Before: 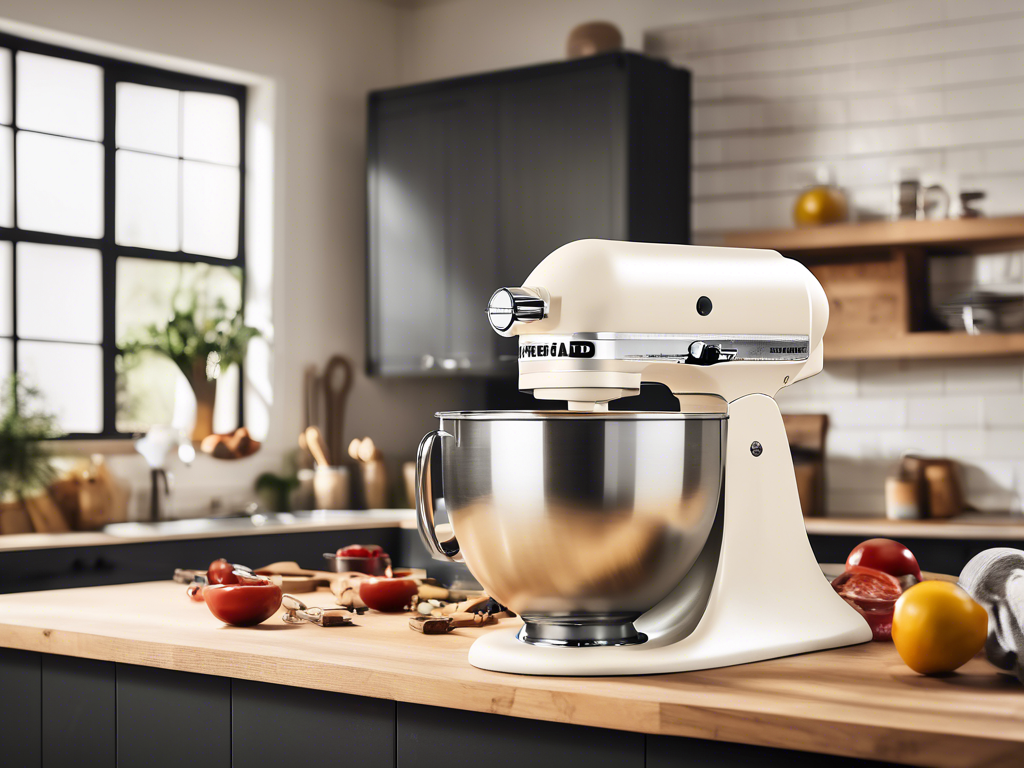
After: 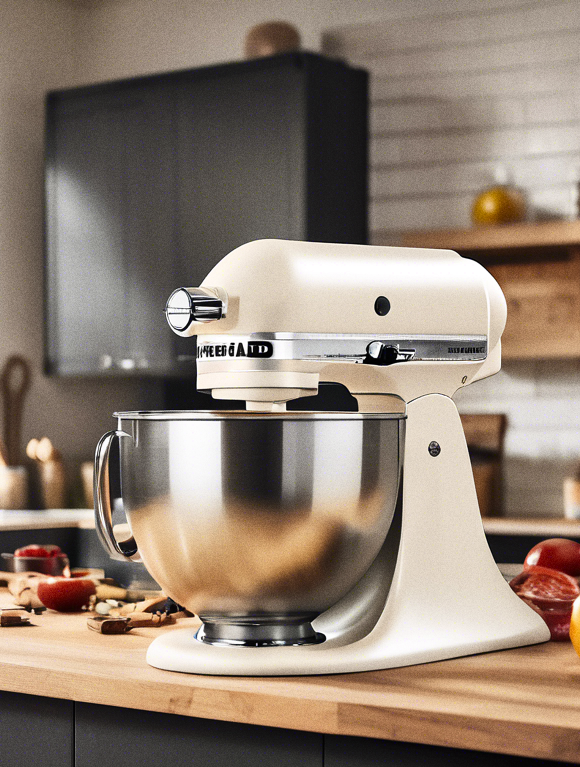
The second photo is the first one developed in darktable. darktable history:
crop: left 31.458%, top 0%, right 11.876%
shadows and highlights: shadows 75, highlights -60.85, soften with gaussian
grain: coarseness 0.09 ISO
